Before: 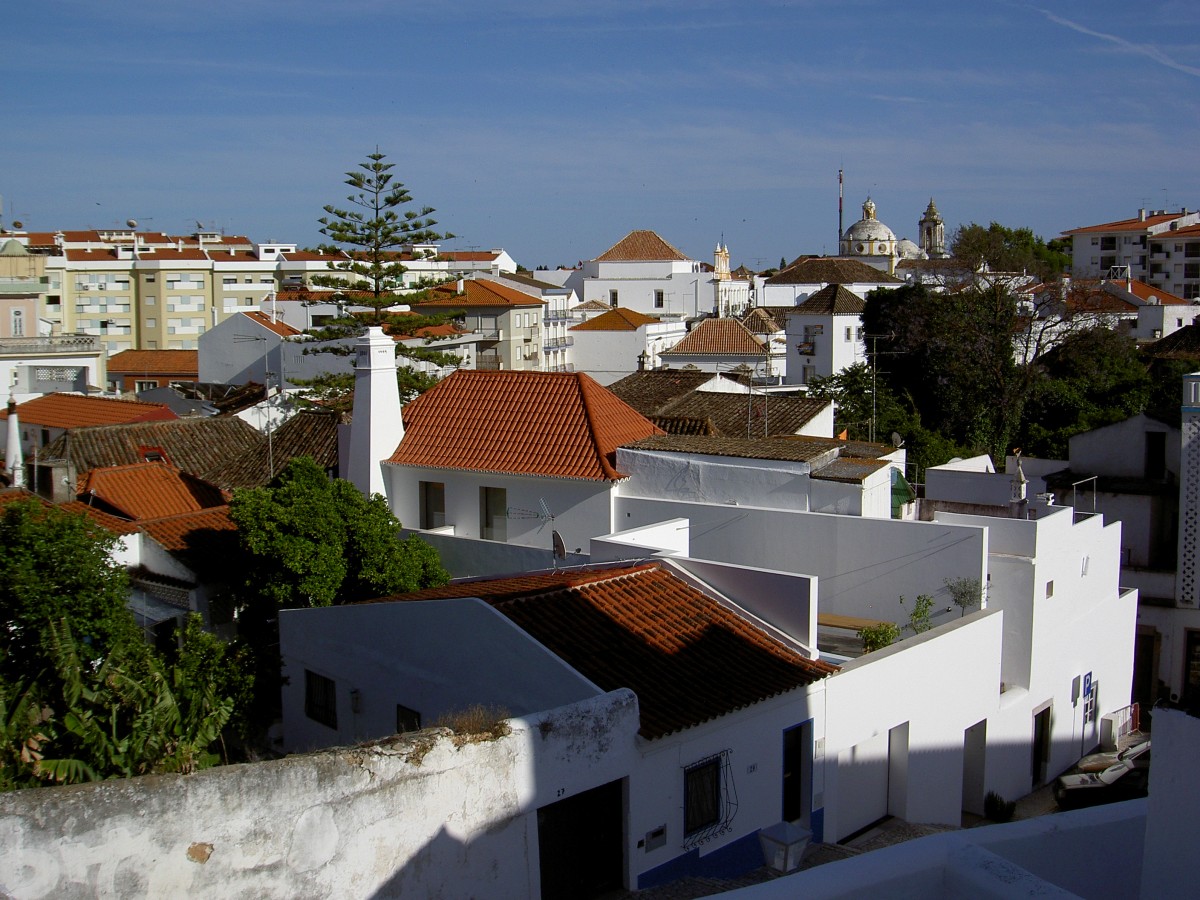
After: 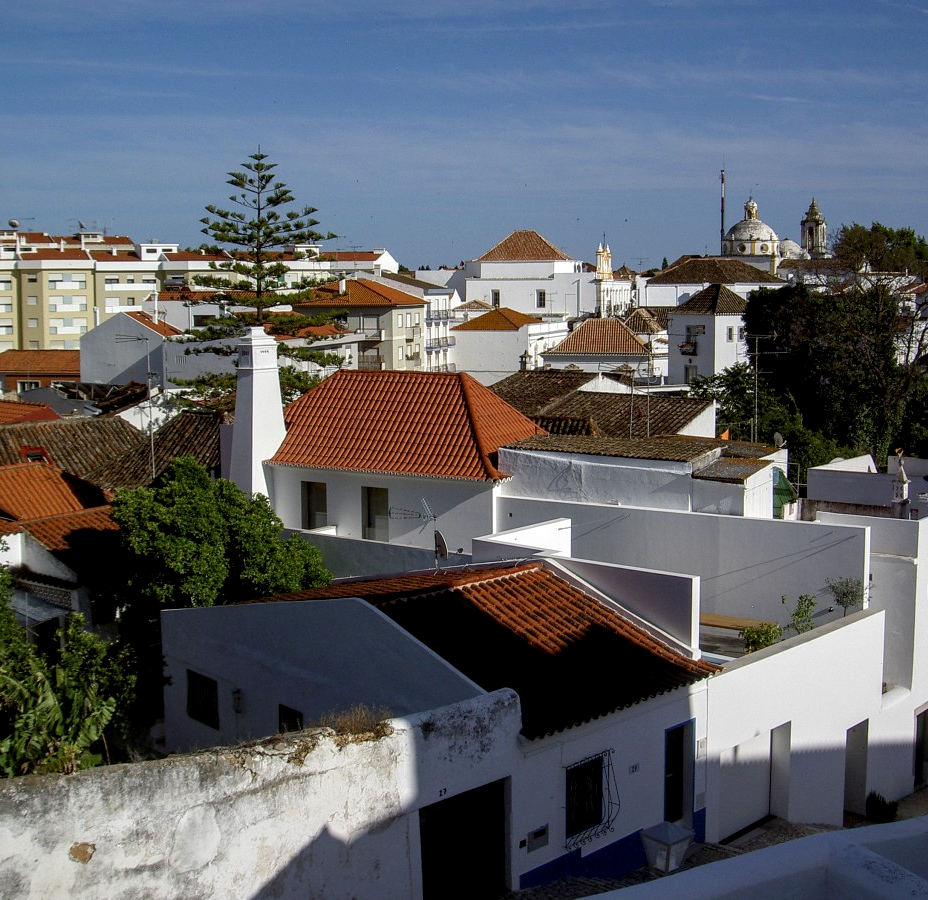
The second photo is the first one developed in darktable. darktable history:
local contrast: highlights 61%, detail 143%, midtone range 0.433
crop: left 9.897%, right 12.705%
